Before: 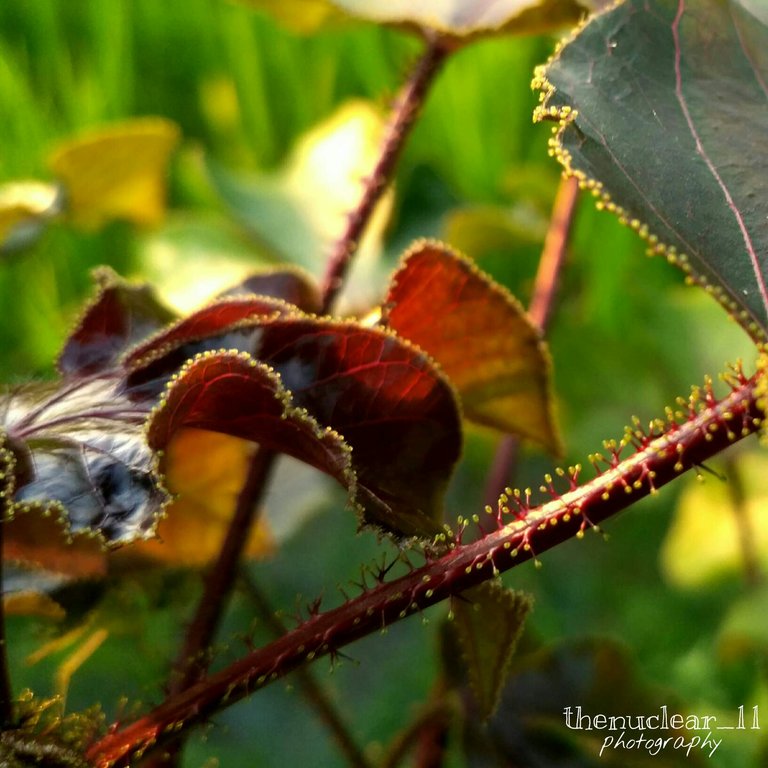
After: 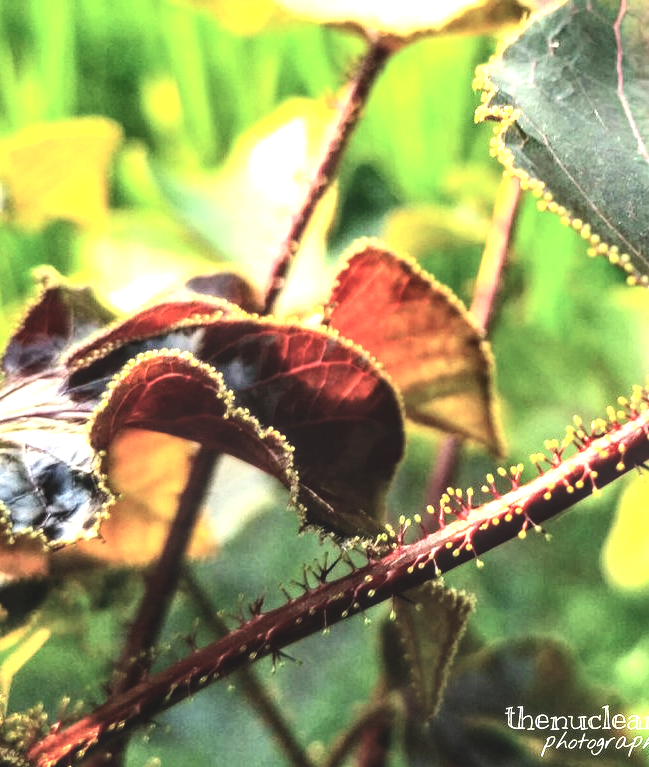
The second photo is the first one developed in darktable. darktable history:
contrast brightness saturation: contrast 0.289
crop: left 7.675%, right 7.799%
exposure: black level correction -0.023, exposure 1.397 EV, compensate highlight preservation false
local contrast: detail 160%
